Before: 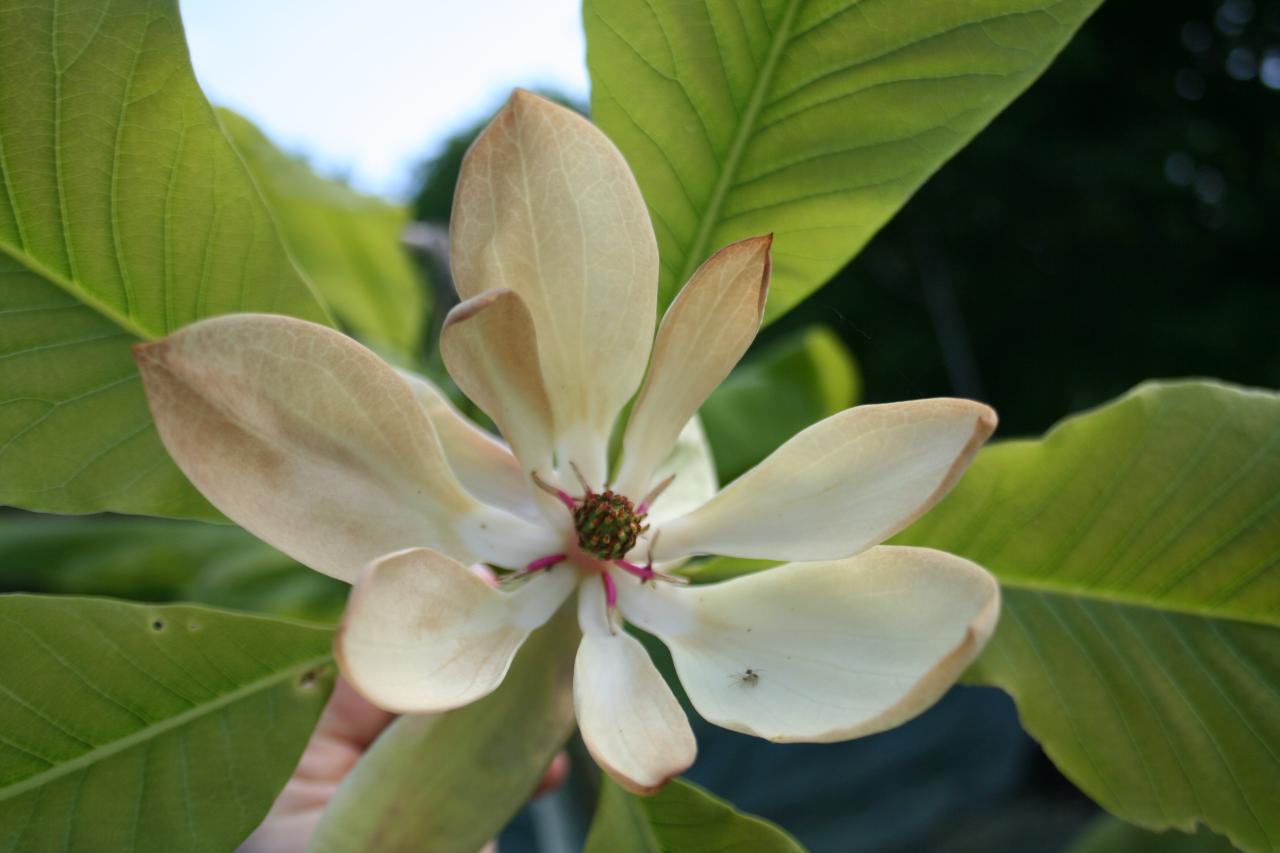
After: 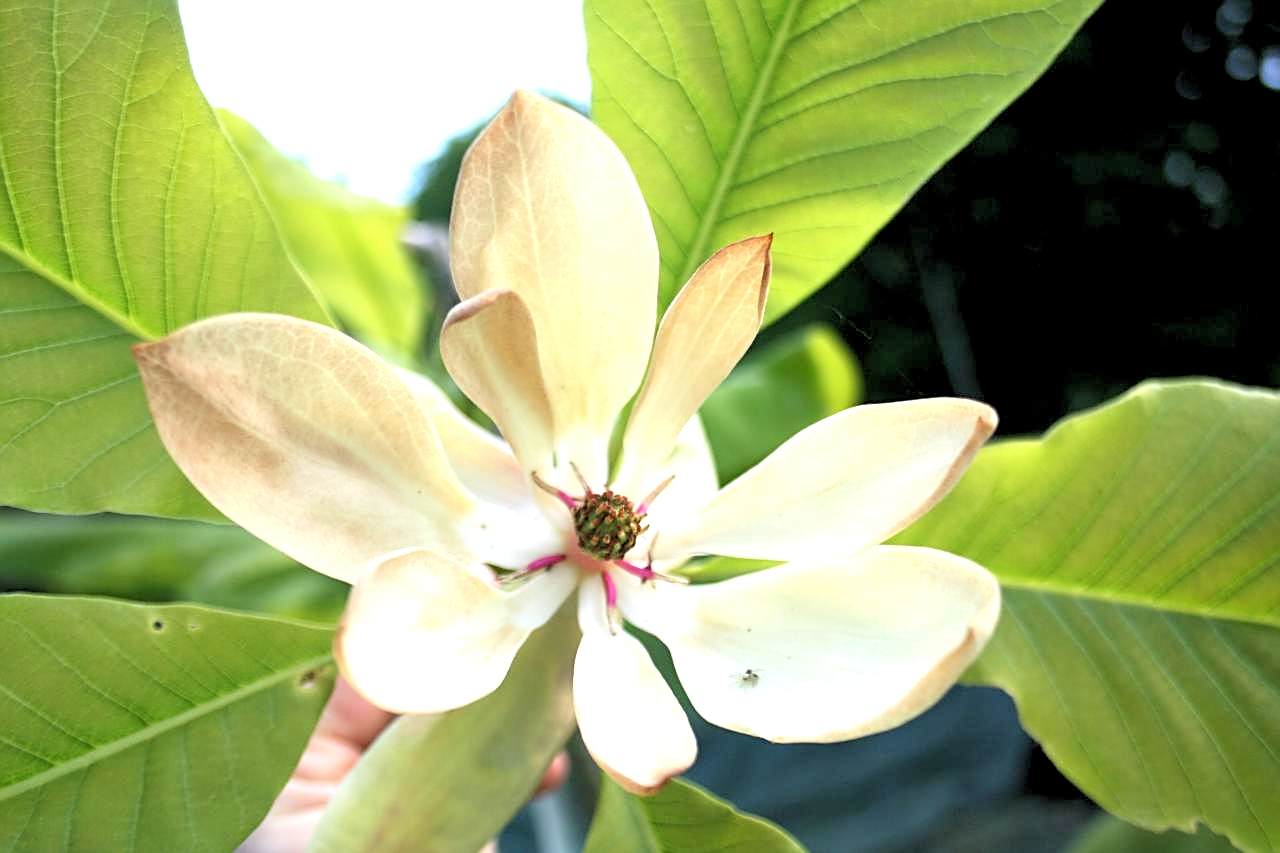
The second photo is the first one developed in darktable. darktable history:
exposure: black level correction 0, exposure 1.198 EV, compensate exposure bias true, compensate highlight preservation false
rgb levels: levels [[0.013, 0.434, 0.89], [0, 0.5, 1], [0, 0.5, 1]]
sharpen: on, module defaults
